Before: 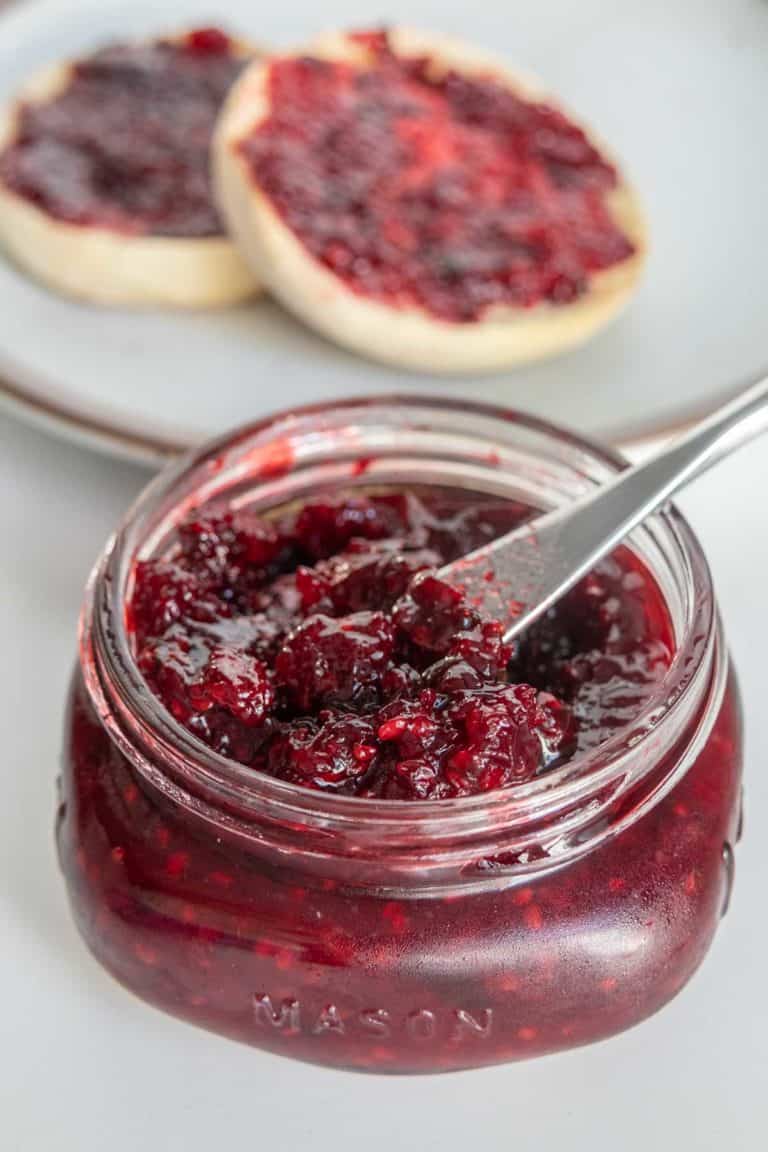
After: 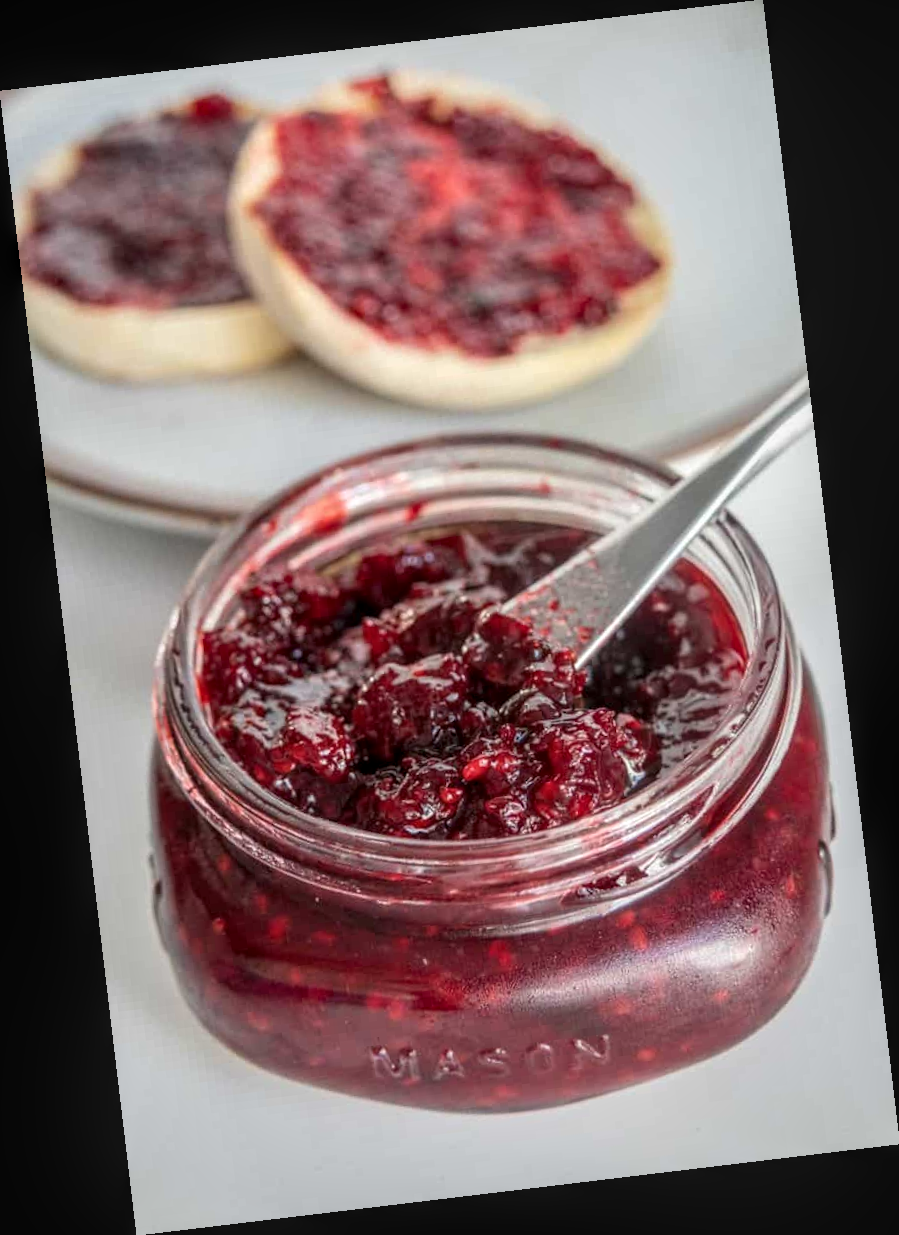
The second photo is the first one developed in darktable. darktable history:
rotate and perspective: rotation -6.83°, automatic cropping off
local contrast: on, module defaults
